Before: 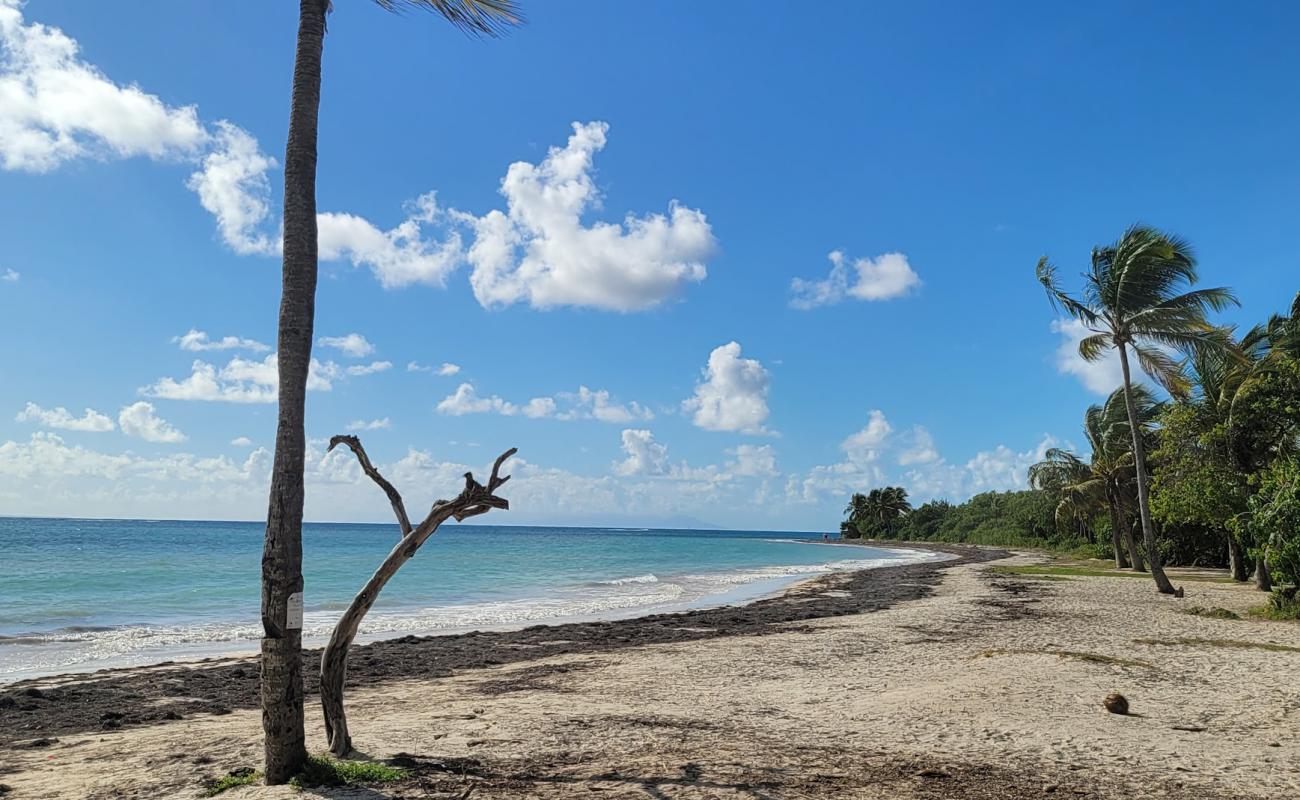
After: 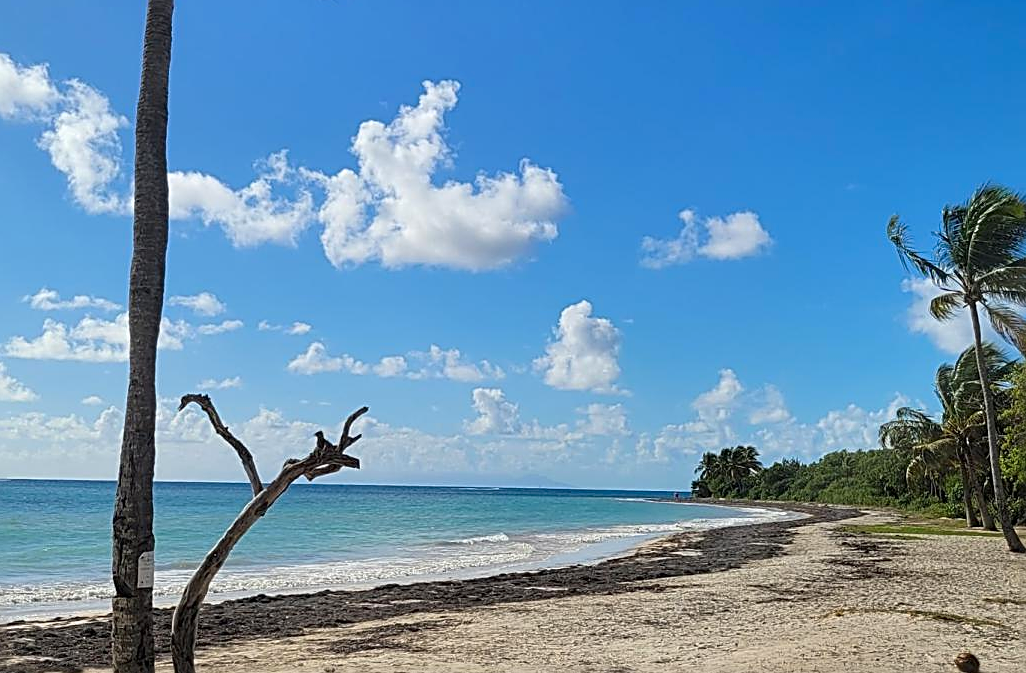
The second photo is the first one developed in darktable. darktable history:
sharpen: radius 2.537, amount 0.634
contrast brightness saturation: saturation 0.103
crop: left 11.511%, top 5.194%, right 9.557%, bottom 10.569%
